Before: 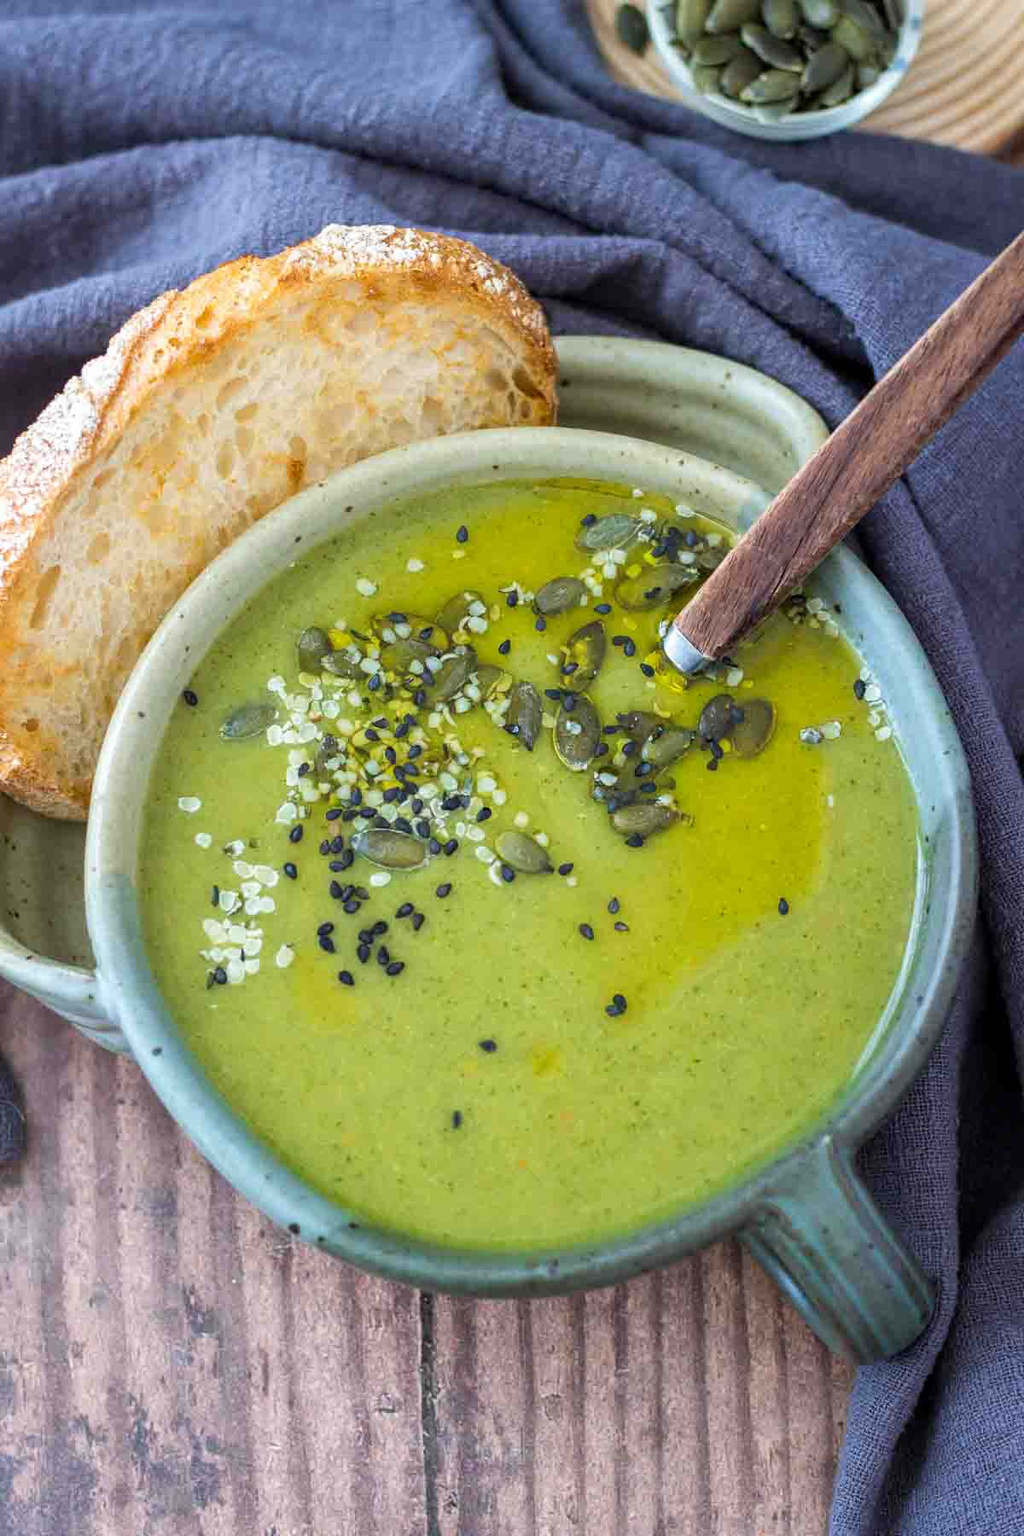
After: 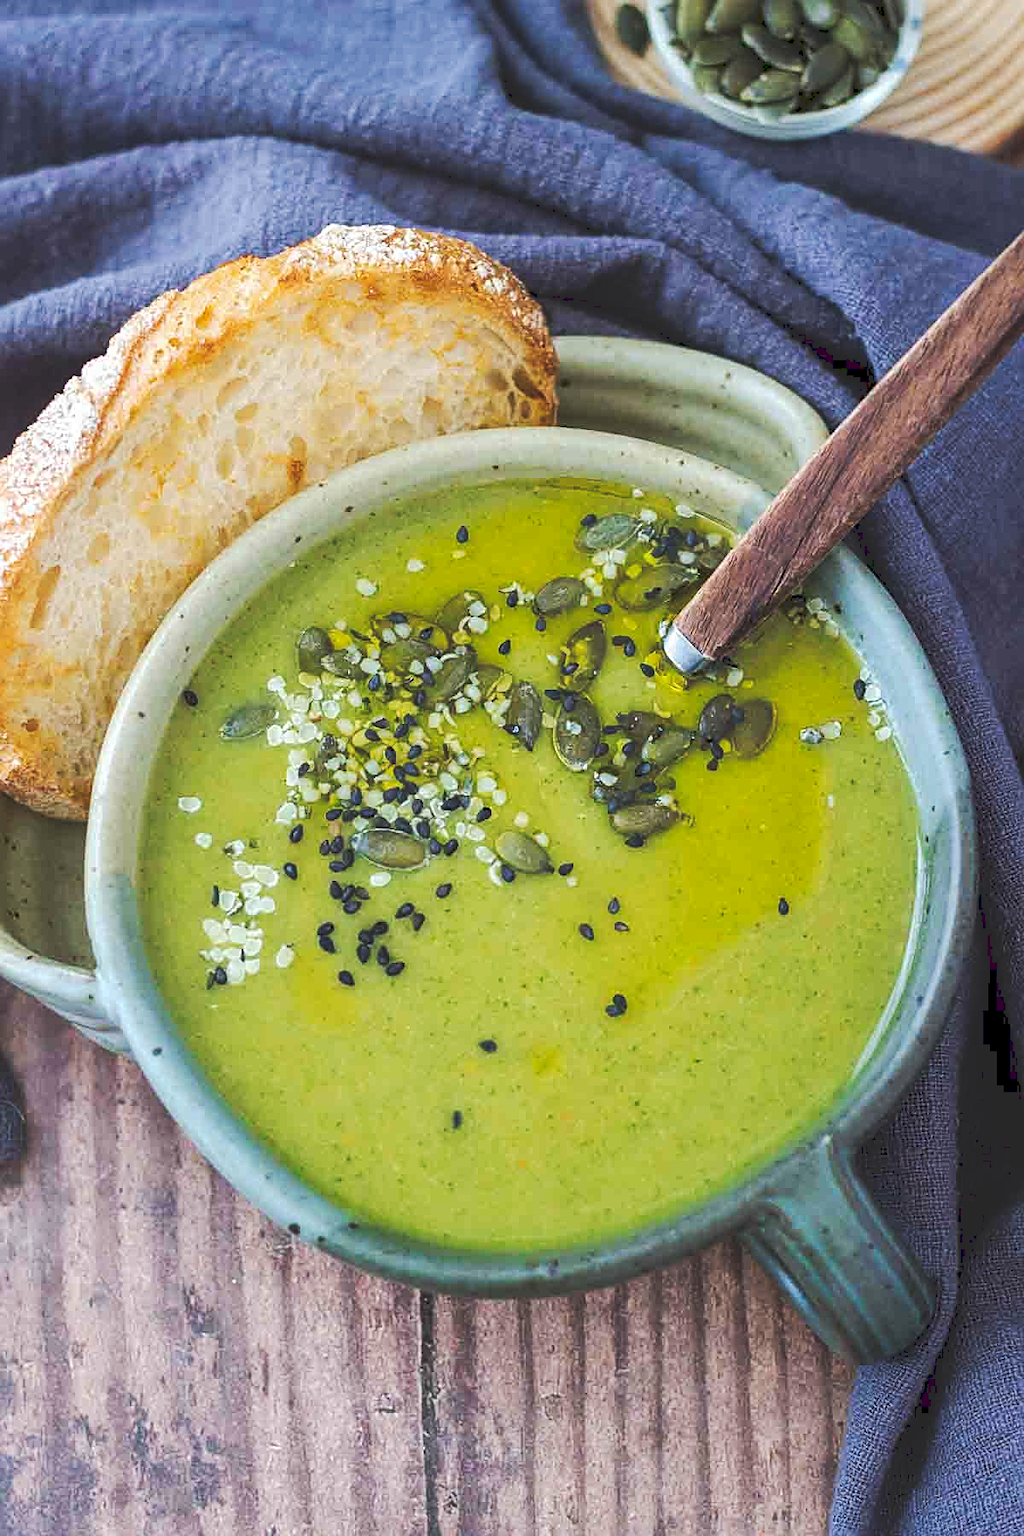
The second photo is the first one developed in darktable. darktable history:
tone curve: curves: ch0 [(0, 0) (0.003, 0.156) (0.011, 0.156) (0.025, 0.157) (0.044, 0.164) (0.069, 0.172) (0.1, 0.181) (0.136, 0.191) (0.177, 0.214) (0.224, 0.245) (0.277, 0.285) (0.335, 0.333) (0.399, 0.387) (0.468, 0.471) (0.543, 0.556) (0.623, 0.648) (0.709, 0.734) (0.801, 0.809) (0.898, 0.891) (1, 1)], preserve colors none
sharpen: on, module defaults
